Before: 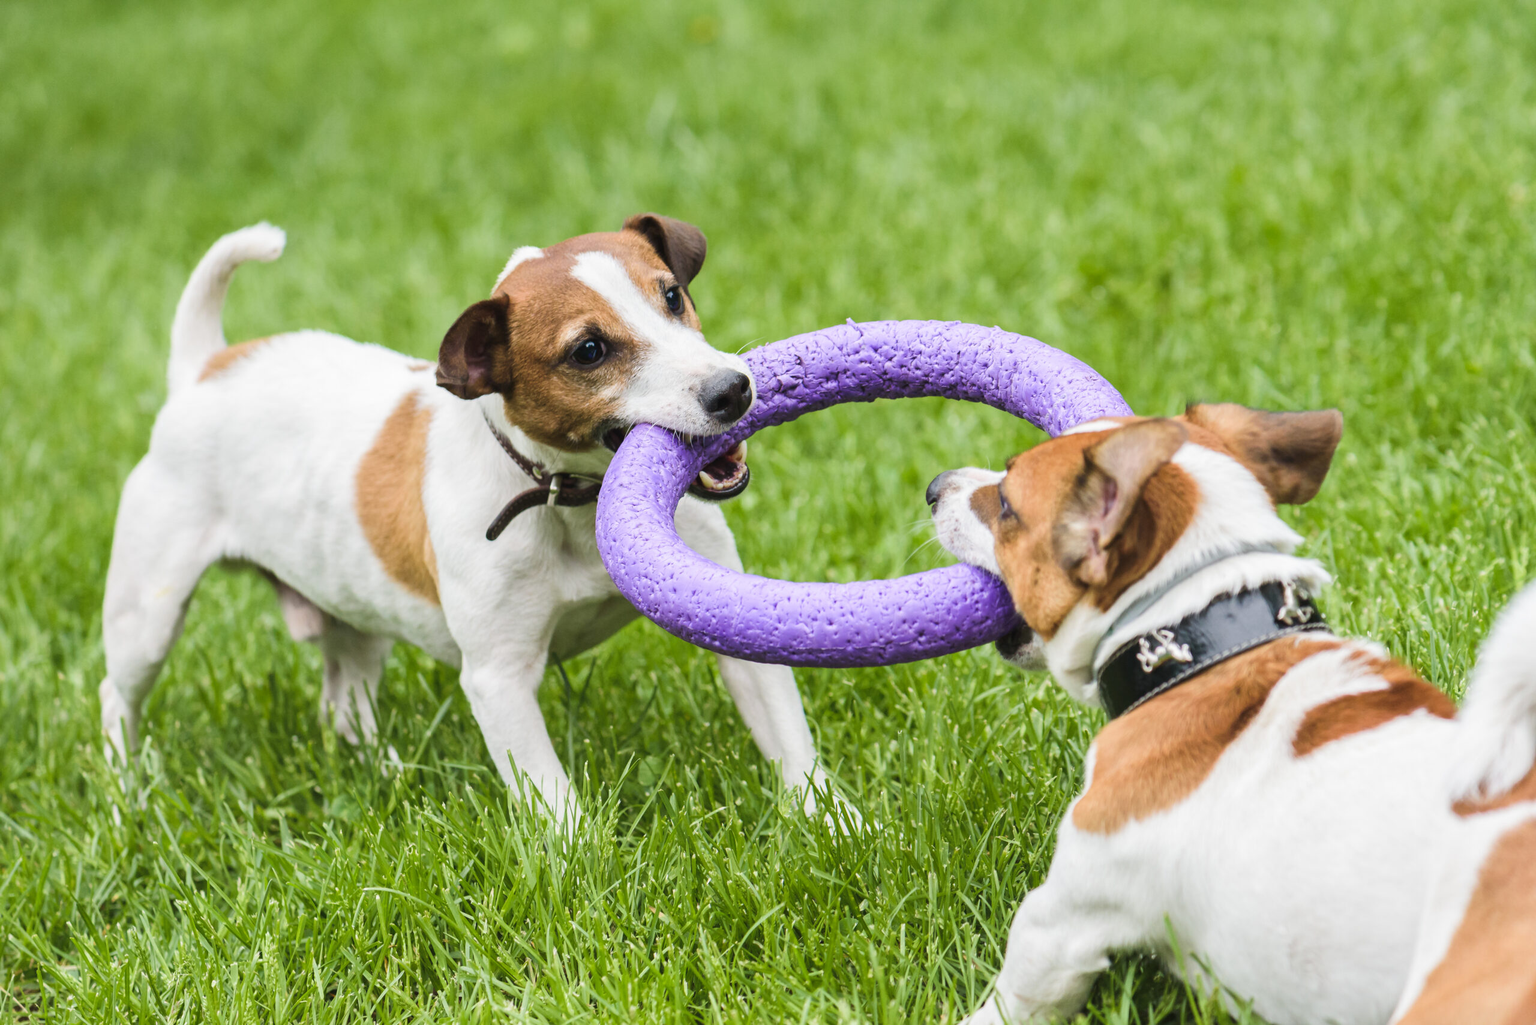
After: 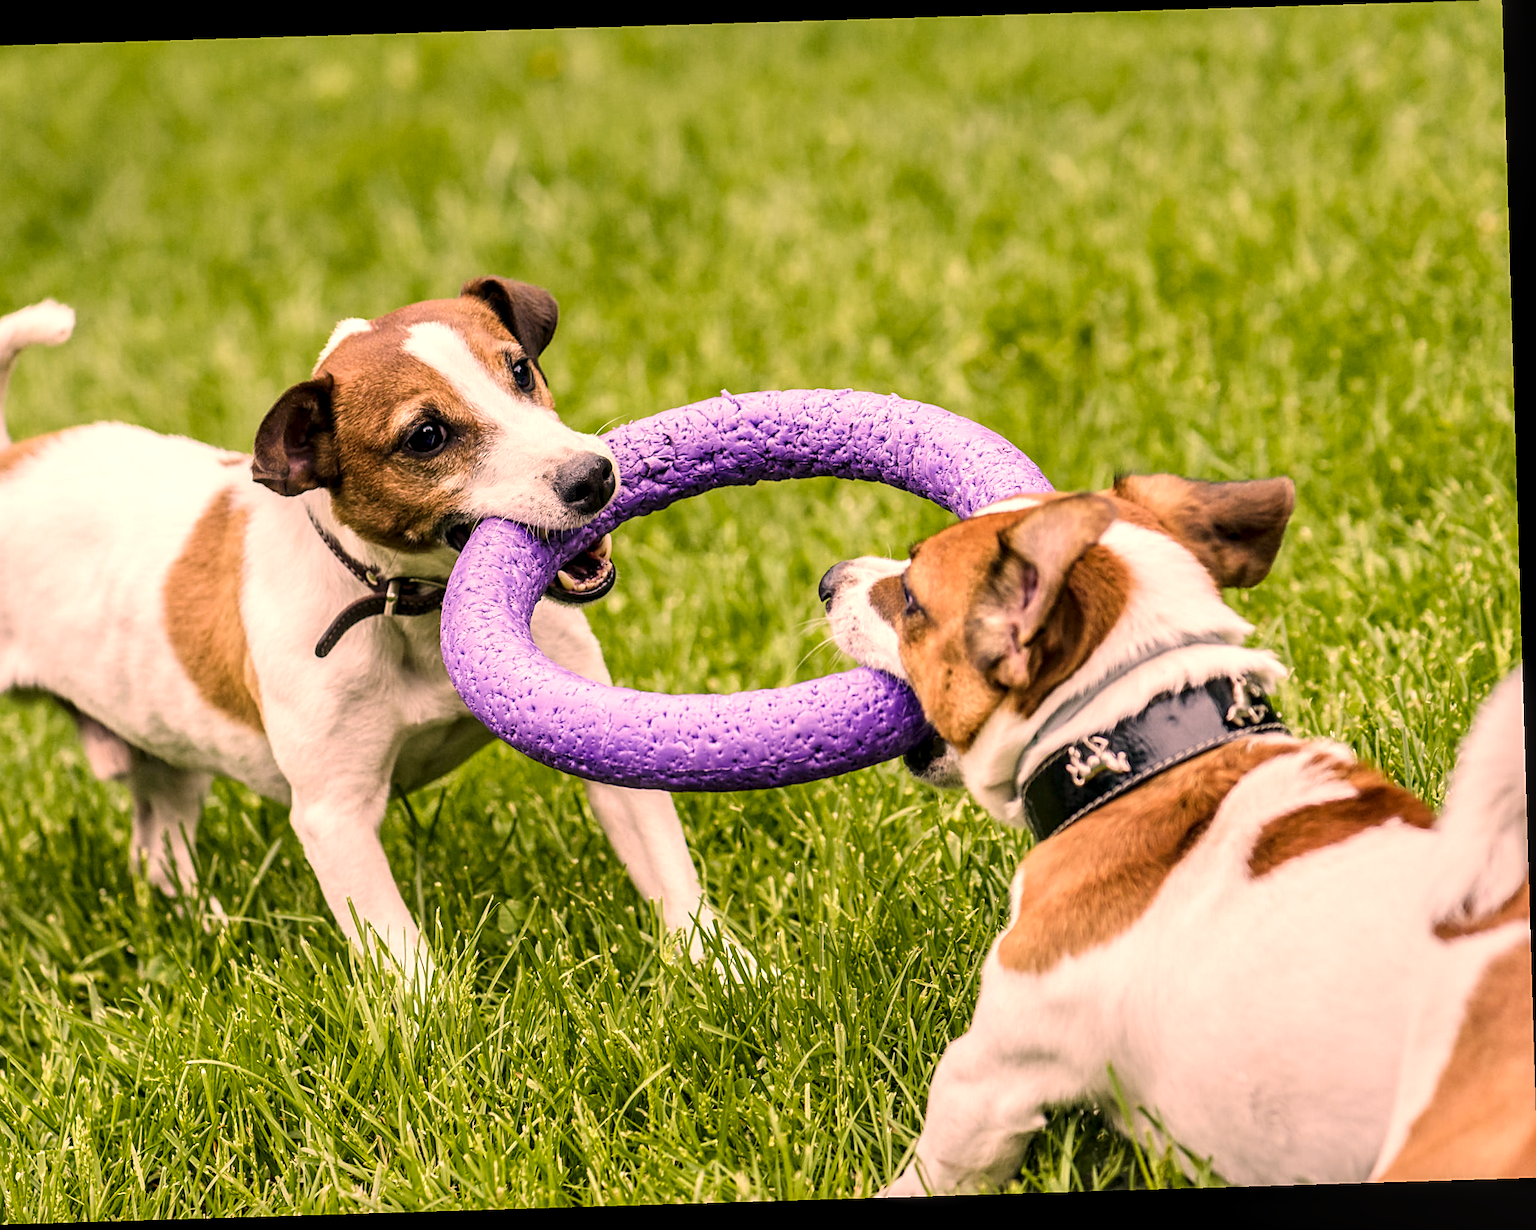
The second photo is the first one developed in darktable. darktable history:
color correction: highlights a* 21.16, highlights b* 19.61
sharpen: on, module defaults
rotate and perspective: rotation -1.75°, automatic cropping off
crop and rotate: left 14.584%
local contrast: detail 160%
